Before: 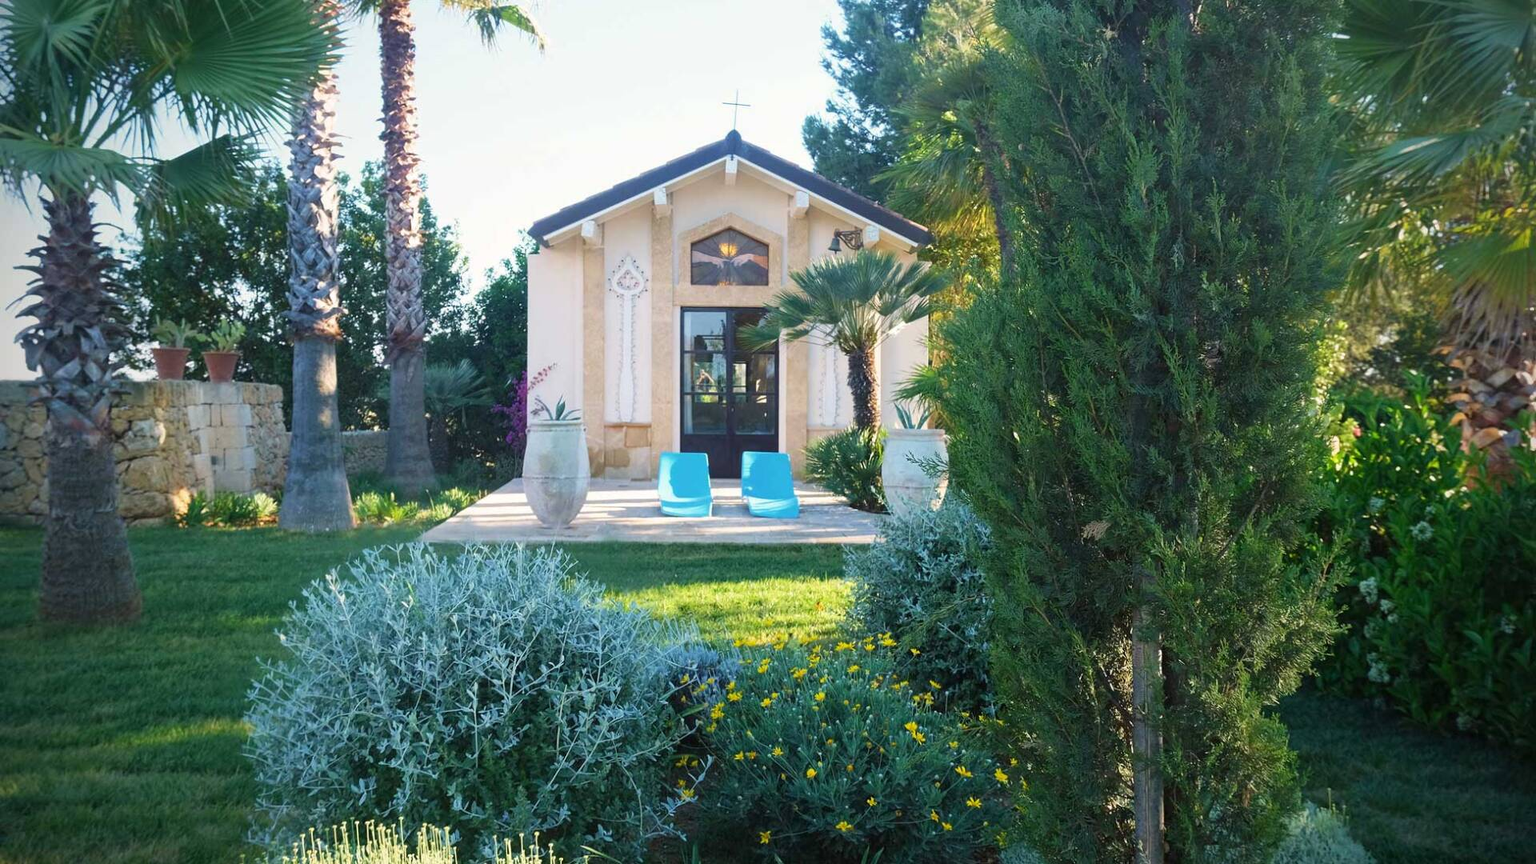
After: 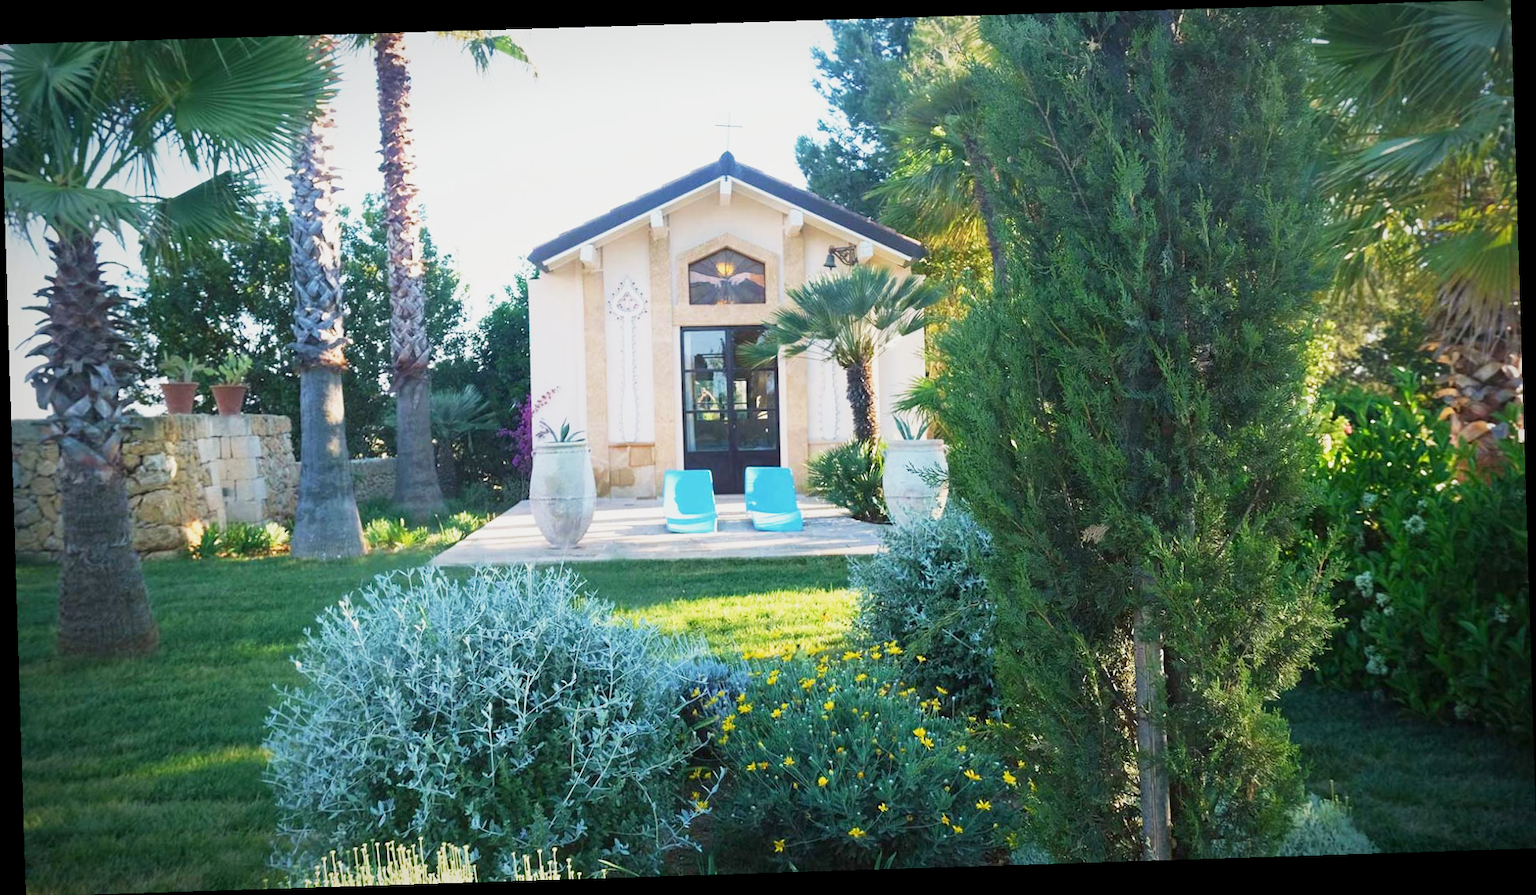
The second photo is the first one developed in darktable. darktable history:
vignetting: fall-off start 80.87%, fall-off radius 61.59%, brightness -0.384, saturation 0.007, center (0, 0.007), automatic ratio true, width/height ratio 1.418
rotate and perspective: rotation -1.77°, lens shift (horizontal) 0.004, automatic cropping off
sharpen: radius 5.325, amount 0.312, threshold 26.433
base curve: curves: ch0 [(0, 0) (0.088, 0.125) (0.176, 0.251) (0.354, 0.501) (0.613, 0.749) (1, 0.877)], preserve colors none
